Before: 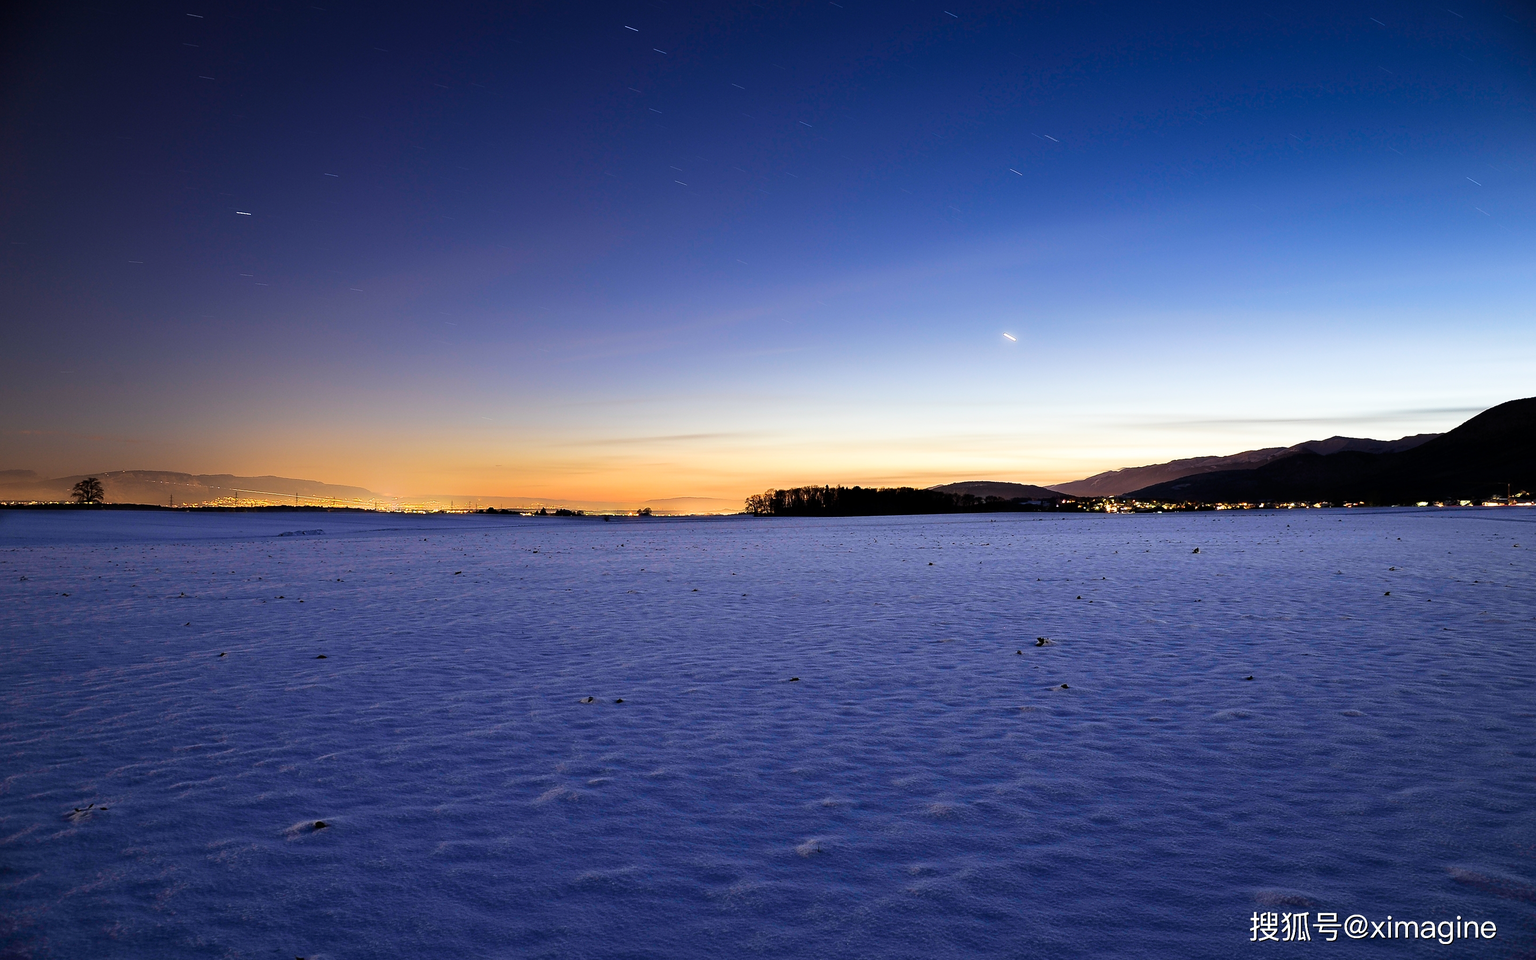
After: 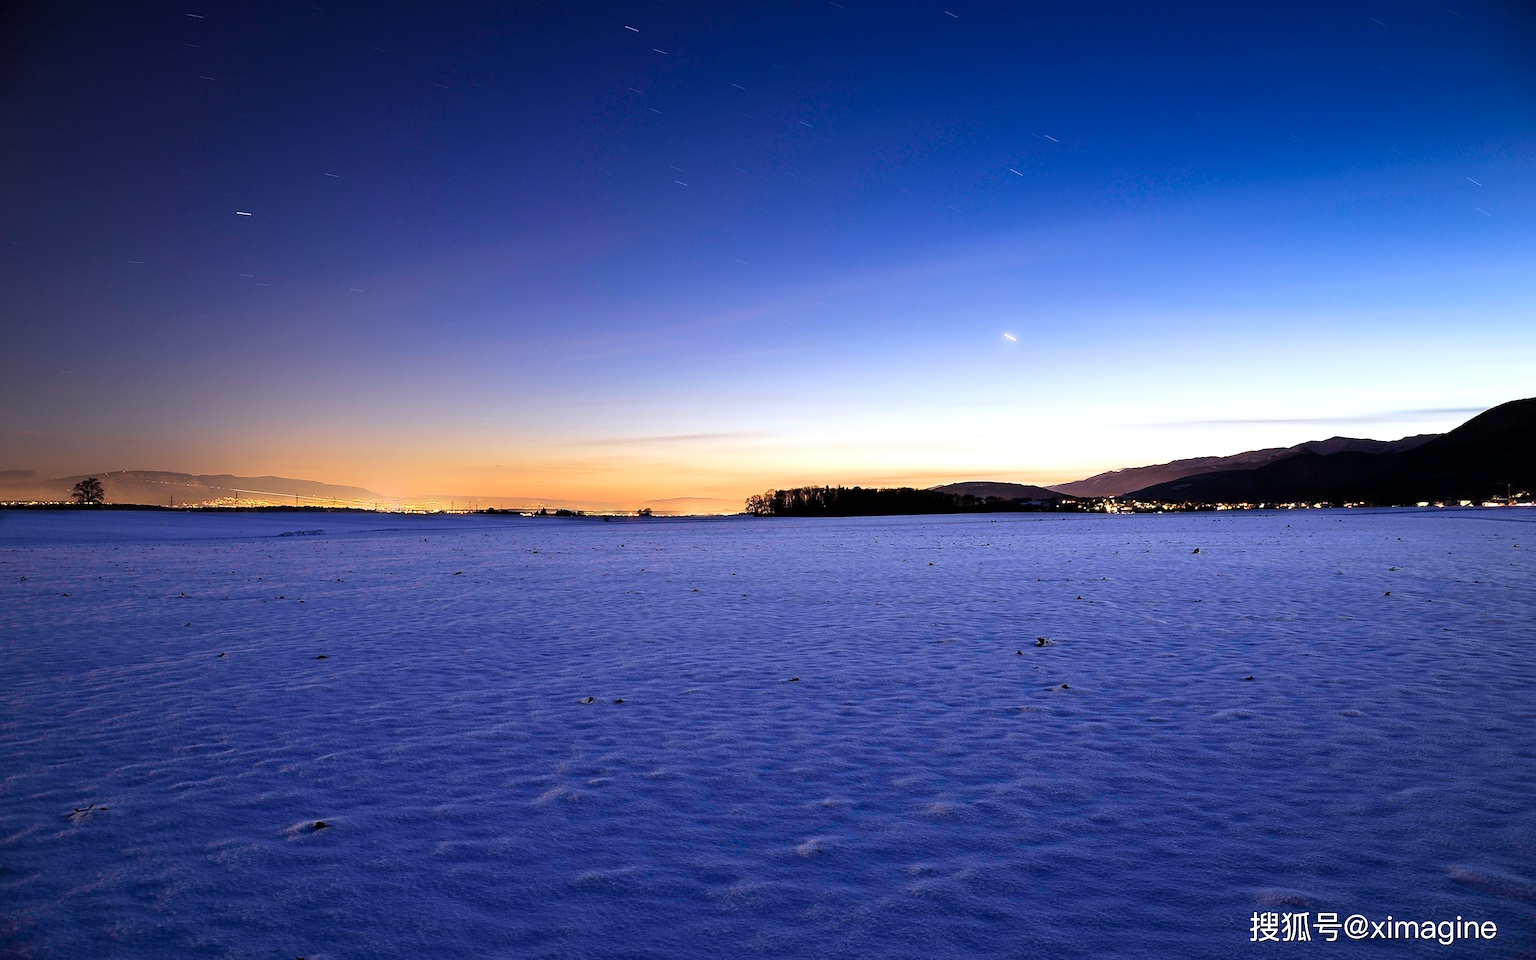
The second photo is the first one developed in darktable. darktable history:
color calibration: output R [1.003, 0.027, -0.041, 0], output G [-0.018, 1.043, -0.038, 0], output B [0.071, -0.086, 1.017, 0], illuminant as shot in camera, x 0.358, y 0.373, temperature 4628.91 K
exposure: exposure 0.196 EV, compensate highlight preservation false
